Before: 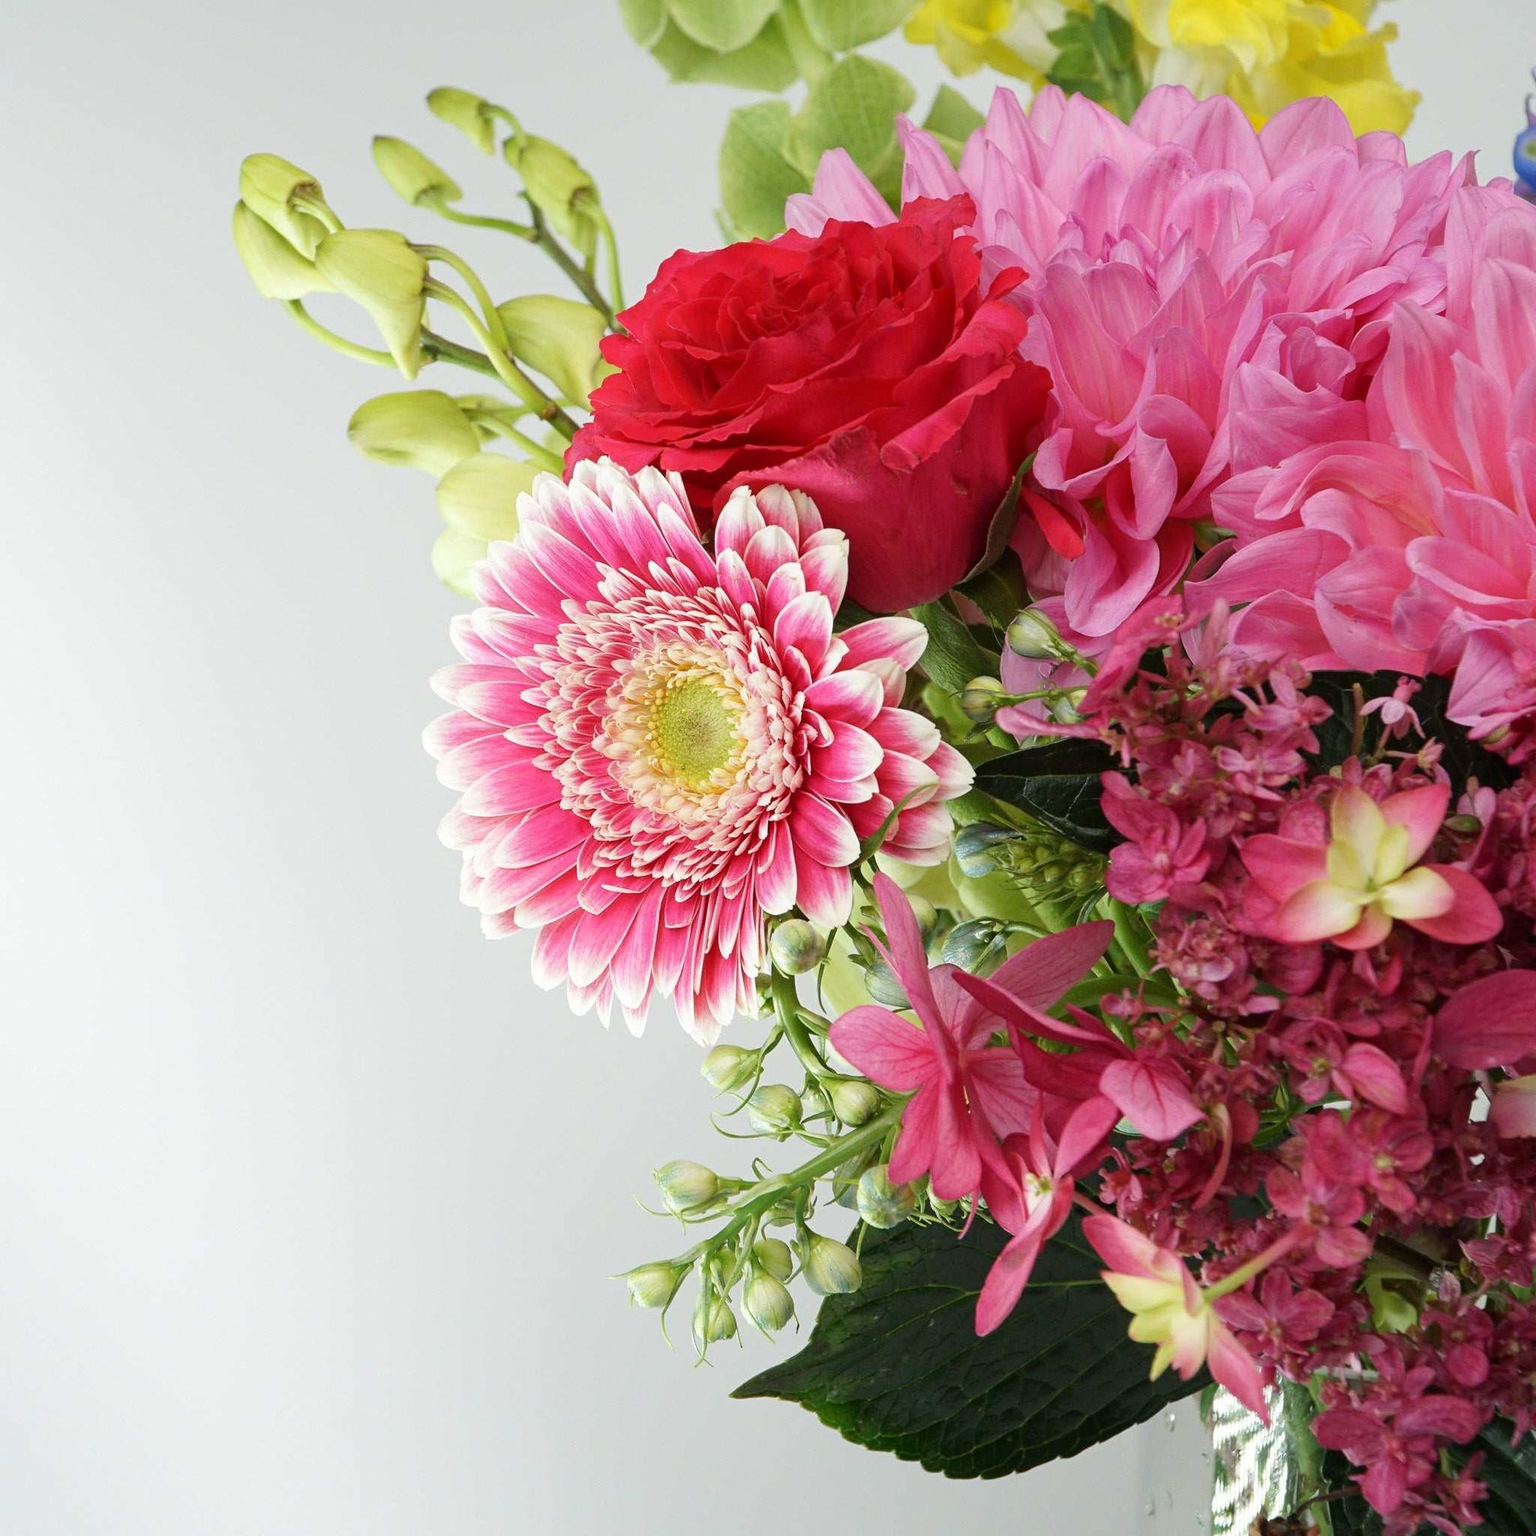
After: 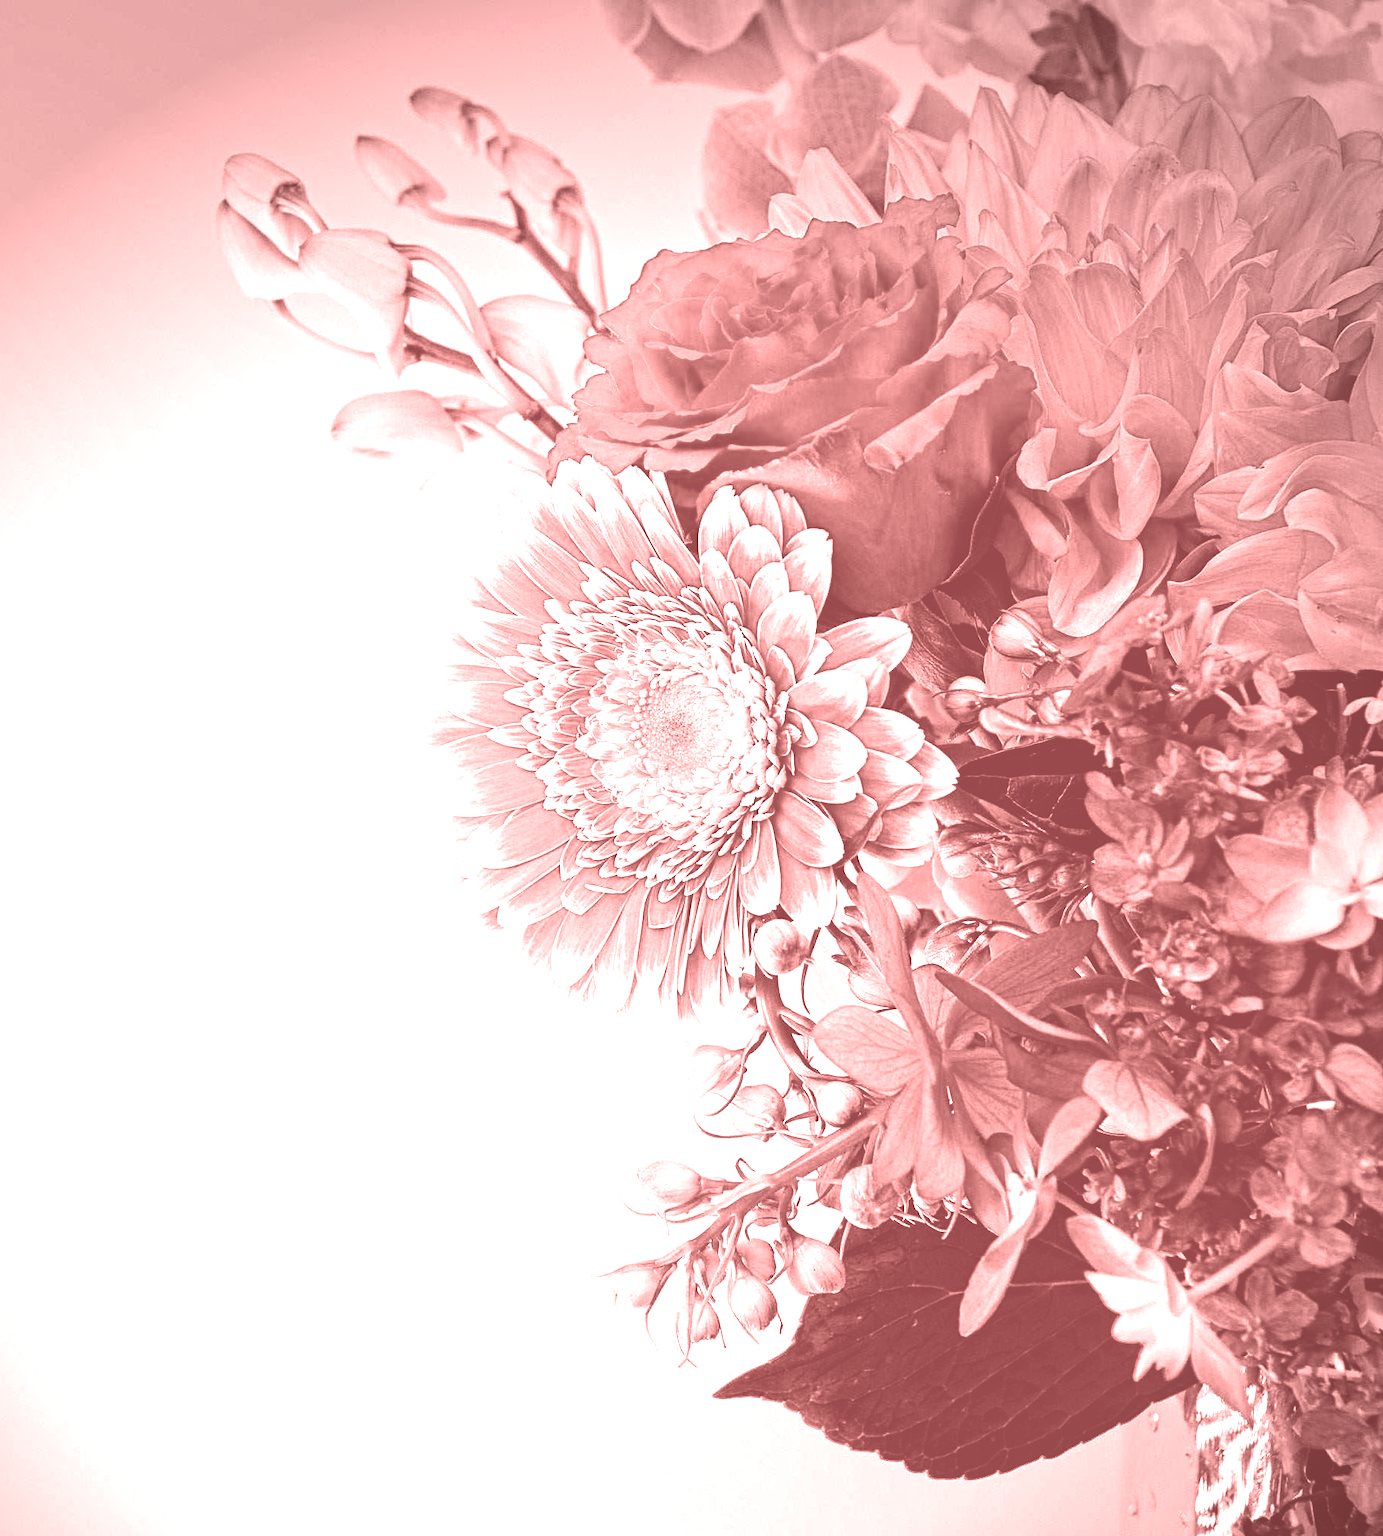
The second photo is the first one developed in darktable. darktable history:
color balance rgb: linear chroma grading › global chroma 15%, perceptual saturation grading › global saturation 30%
contrast brightness saturation: contrast 0.12, brightness -0.12, saturation 0.2
vignetting: brightness -0.629, saturation -0.007, center (-0.028, 0.239)
color balance: mode lift, gamma, gain (sRGB), lift [1.014, 0.966, 0.918, 0.87], gamma [0.86, 0.734, 0.918, 0.976], gain [1.063, 1.13, 1.063, 0.86]
exposure: black level correction 0, exposure 1 EV, compensate highlight preservation false
contrast equalizer: octaves 7, y [[0.506, 0.531, 0.562, 0.606, 0.638, 0.669], [0.5 ×6], [0.5 ×6], [0 ×6], [0 ×6]]
crop and rotate: left 1.088%, right 8.807%
colorize: saturation 51%, source mix 50.67%, lightness 50.67%
